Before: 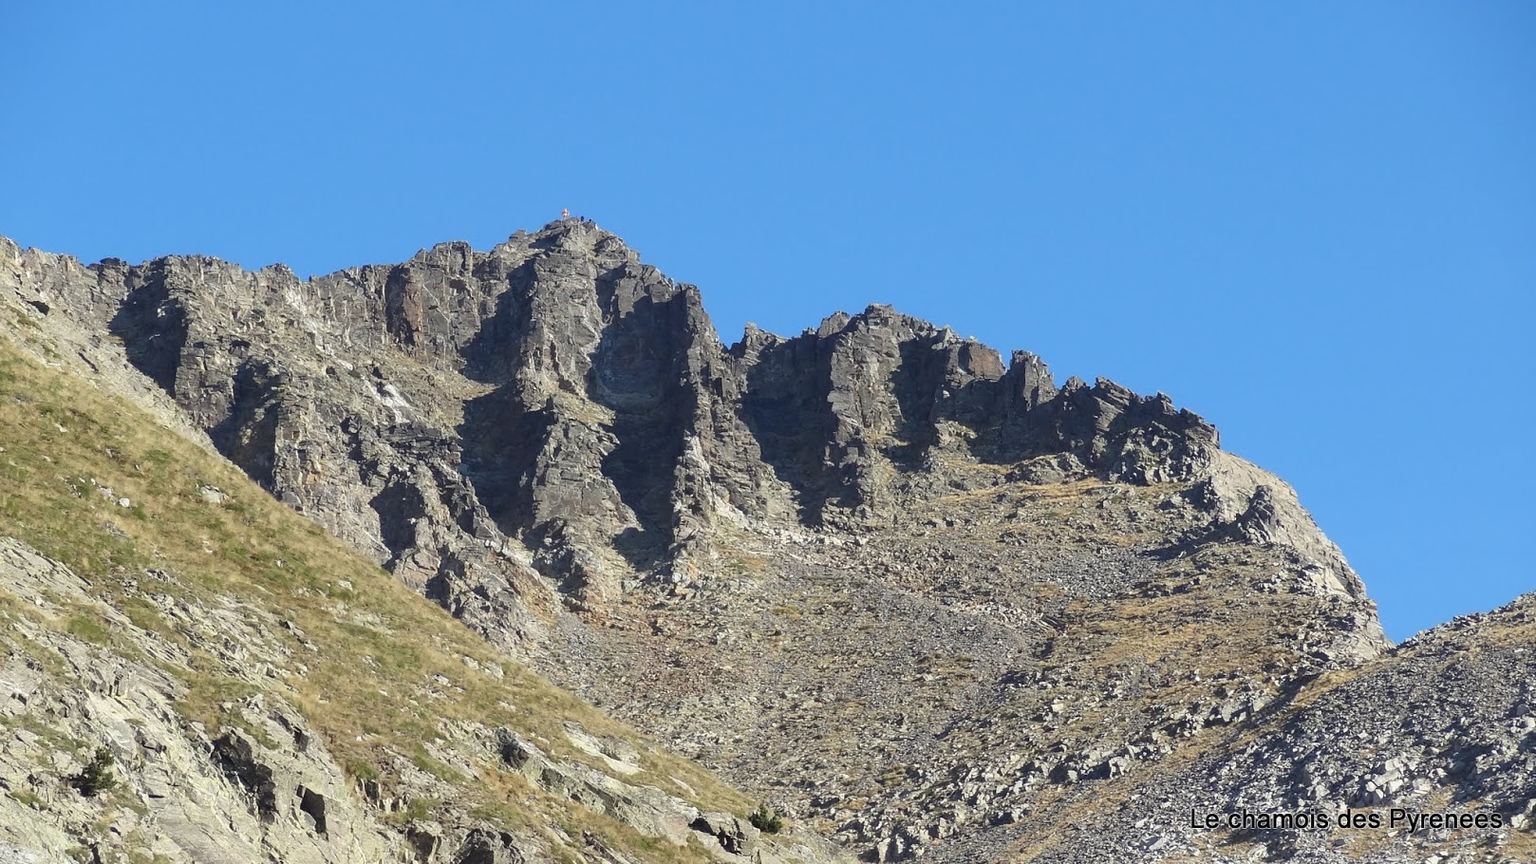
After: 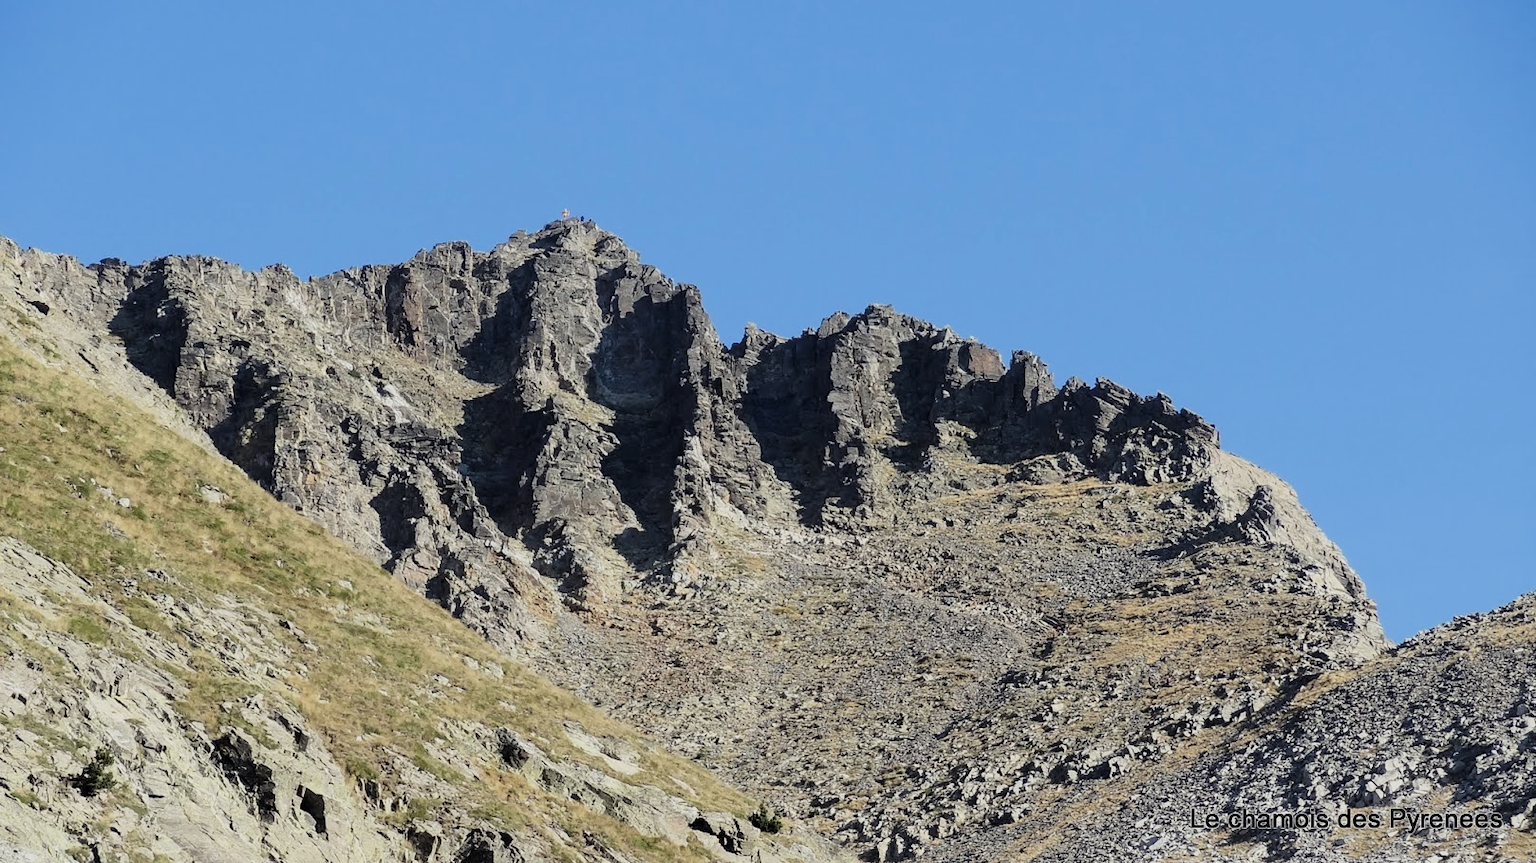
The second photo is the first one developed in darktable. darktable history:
filmic rgb: black relative exposure -7.5 EV, white relative exposure 4.99 EV, hardness 3.31, contrast 1.299
